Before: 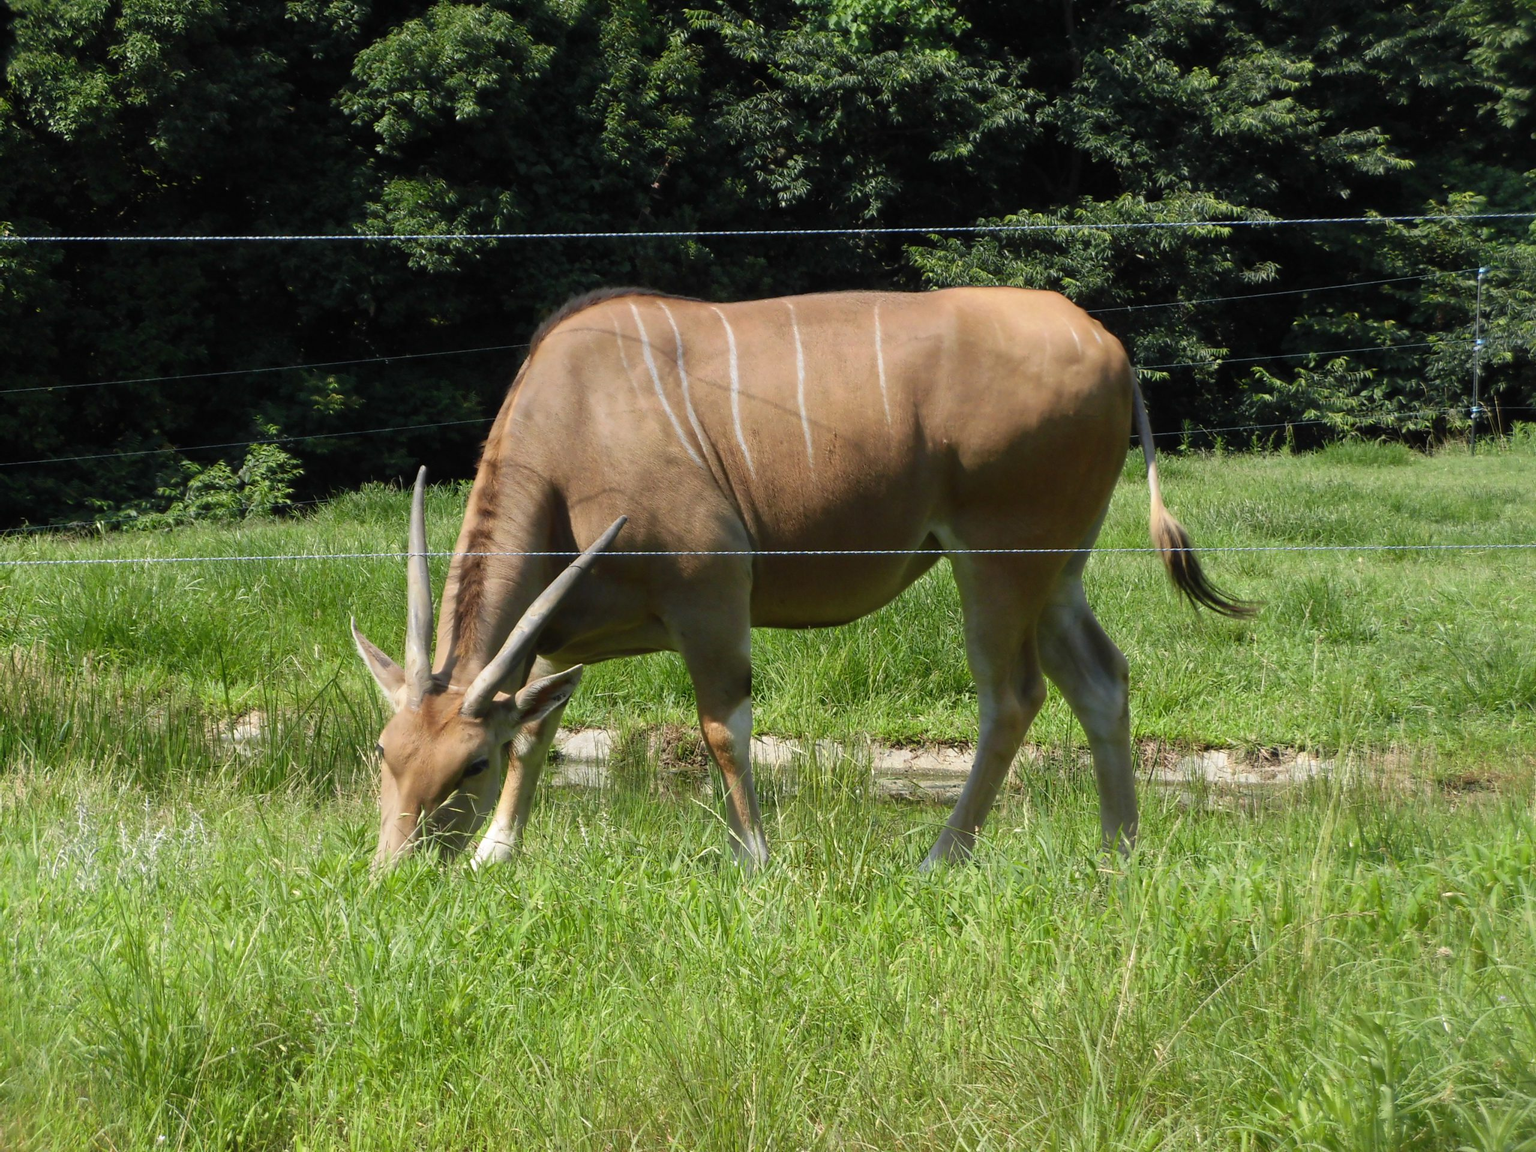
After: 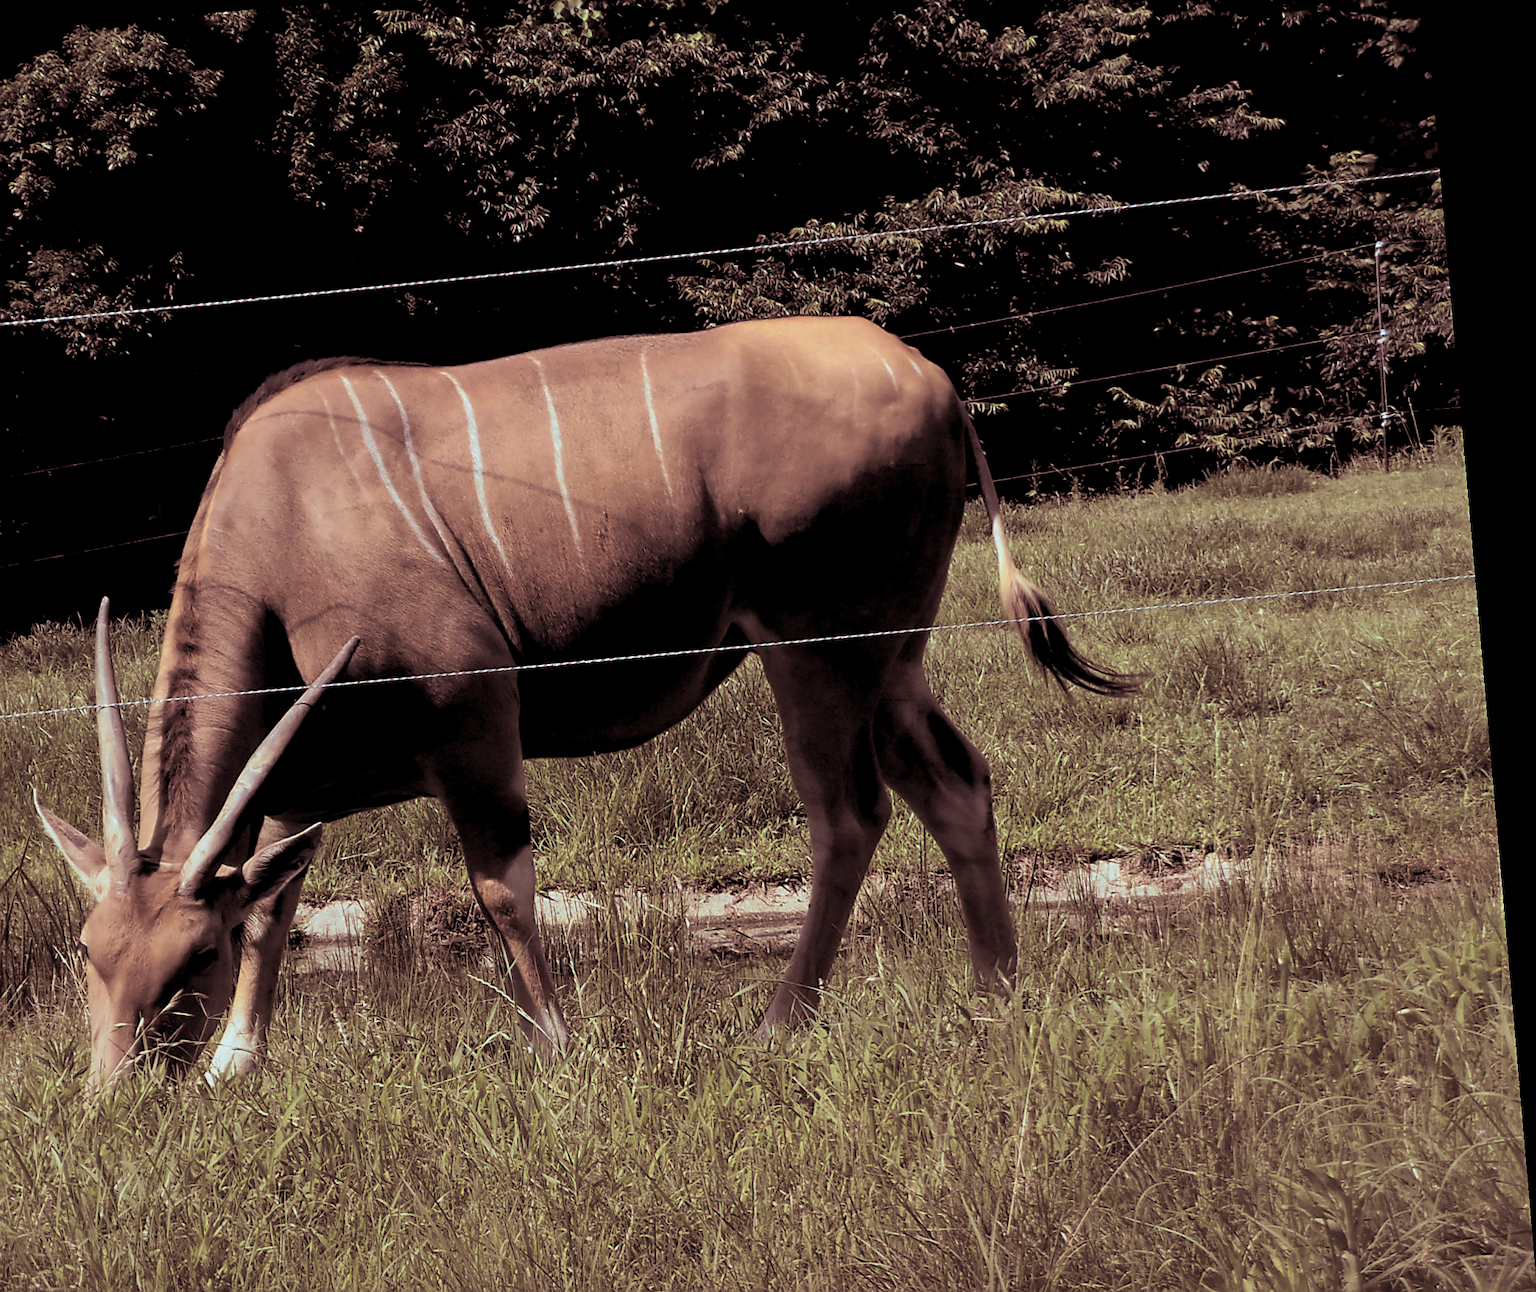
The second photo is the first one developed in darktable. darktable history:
split-toning: shadows › saturation 0.3, highlights › hue 180°, highlights › saturation 0.3, compress 0%
exposure: black level correction 0.029, exposure -0.073 EV, compensate highlight preservation false
crop: left 23.095%, top 5.827%, bottom 11.854%
sharpen: on, module defaults
graduated density: rotation -180°, offset 24.95
tone equalizer: on, module defaults
rotate and perspective: rotation -4.98°, automatic cropping off
